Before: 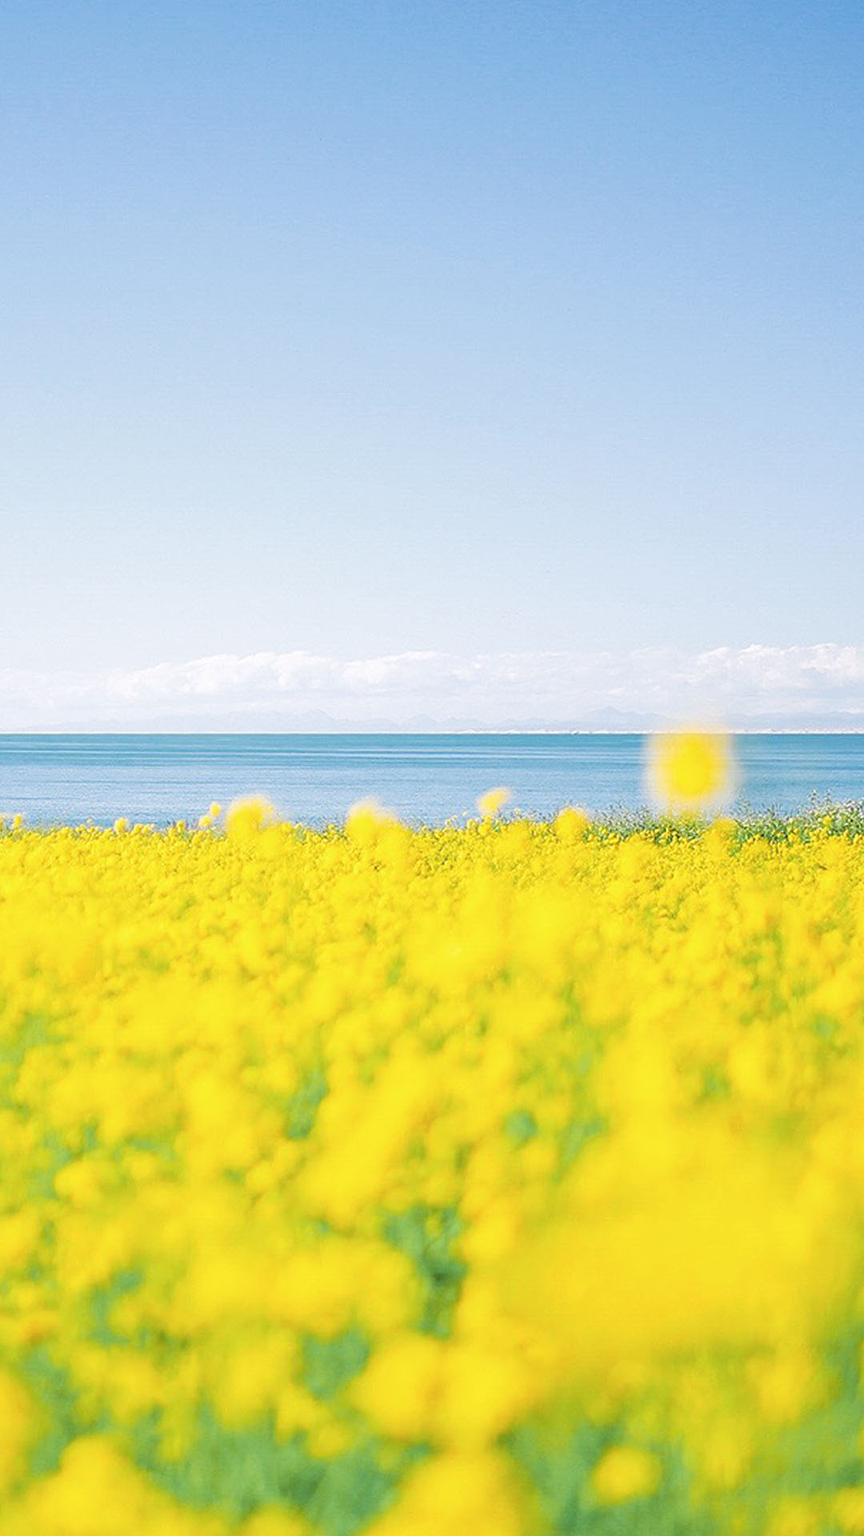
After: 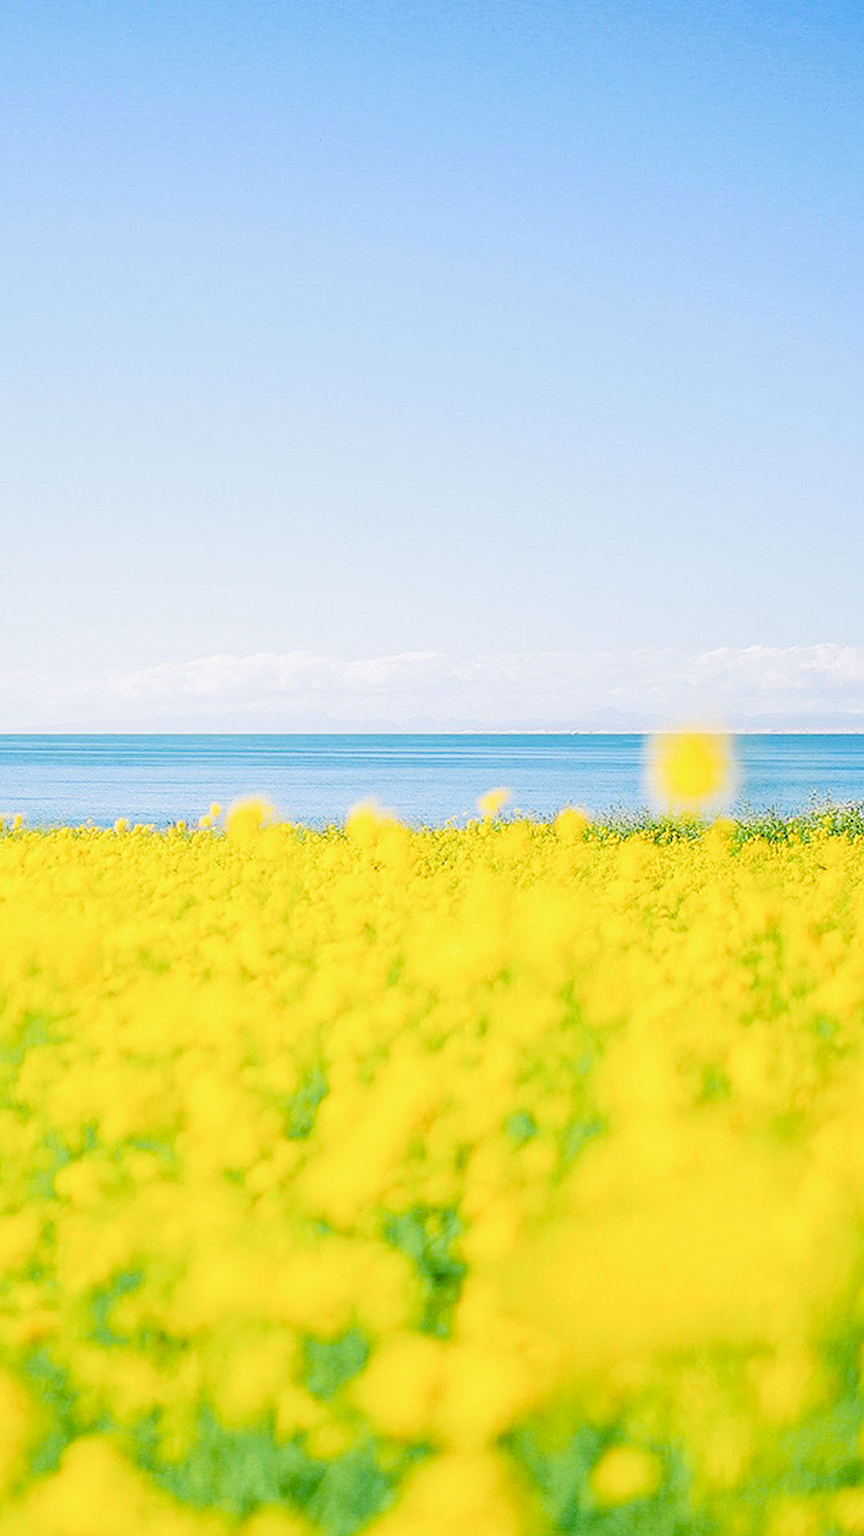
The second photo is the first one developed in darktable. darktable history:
local contrast: highlights 107%, shadows 103%, detail 119%, midtone range 0.2
color balance rgb: global offset › luminance -0.889%, linear chroma grading › mid-tones 7.286%, perceptual saturation grading › global saturation 20%, perceptual saturation grading › highlights -25.534%, perceptual saturation grading › shadows 50.003%
tone curve: curves: ch0 [(0, 0.049) (0.175, 0.178) (0.466, 0.498) (0.715, 0.767) (0.819, 0.851) (1, 0.961)]; ch1 [(0, 0) (0.437, 0.398) (0.476, 0.466) (0.505, 0.505) (0.534, 0.544) (0.595, 0.608) (0.641, 0.643) (1, 1)]; ch2 [(0, 0) (0.359, 0.379) (0.437, 0.44) (0.489, 0.495) (0.518, 0.537) (0.579, 0.579) (1, 1)], color space Lab, linked channels, preserve colors none
